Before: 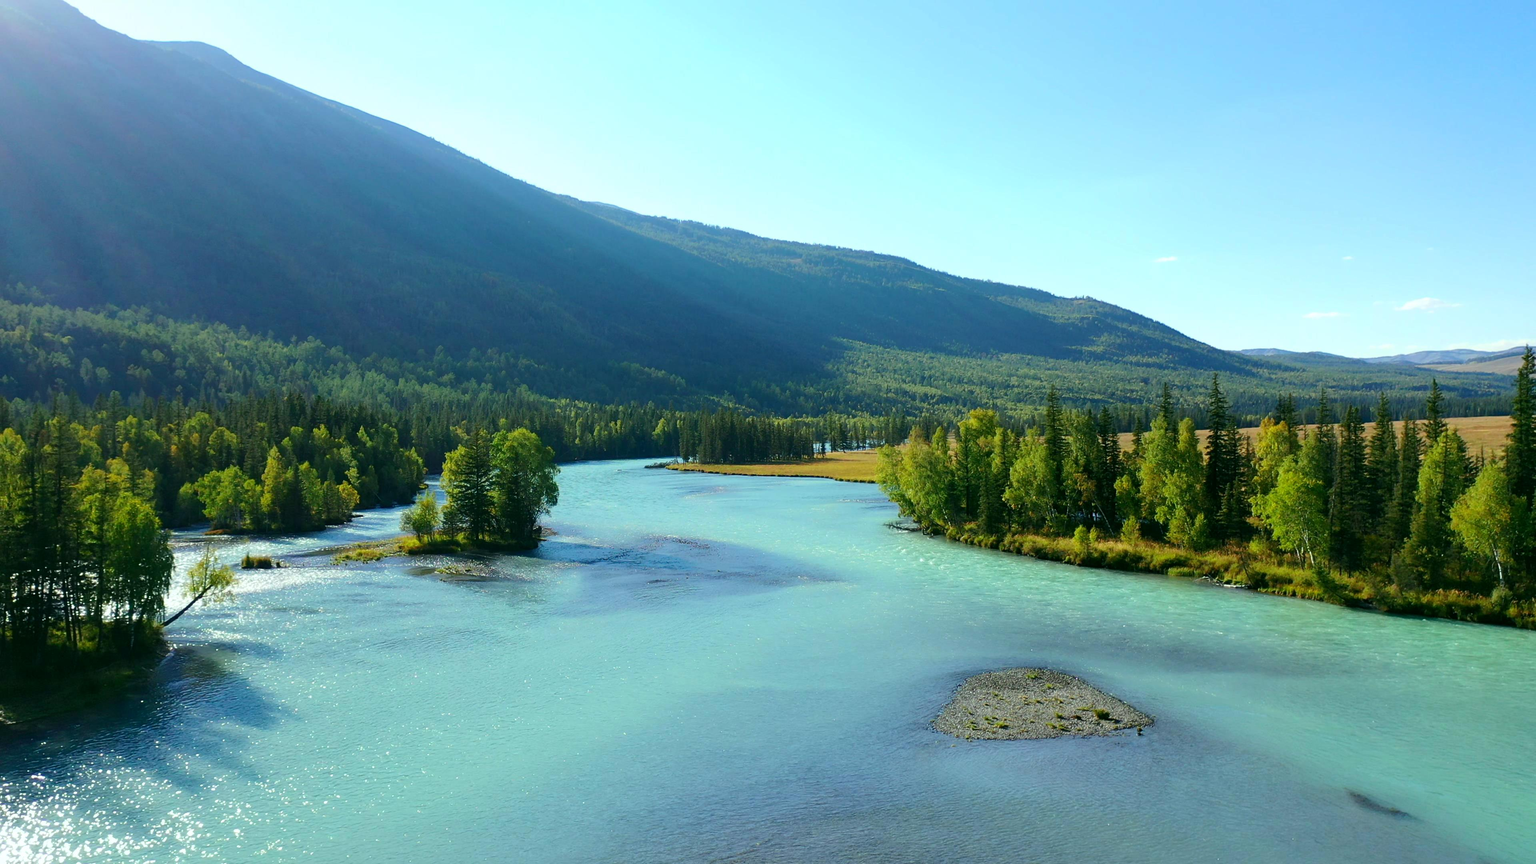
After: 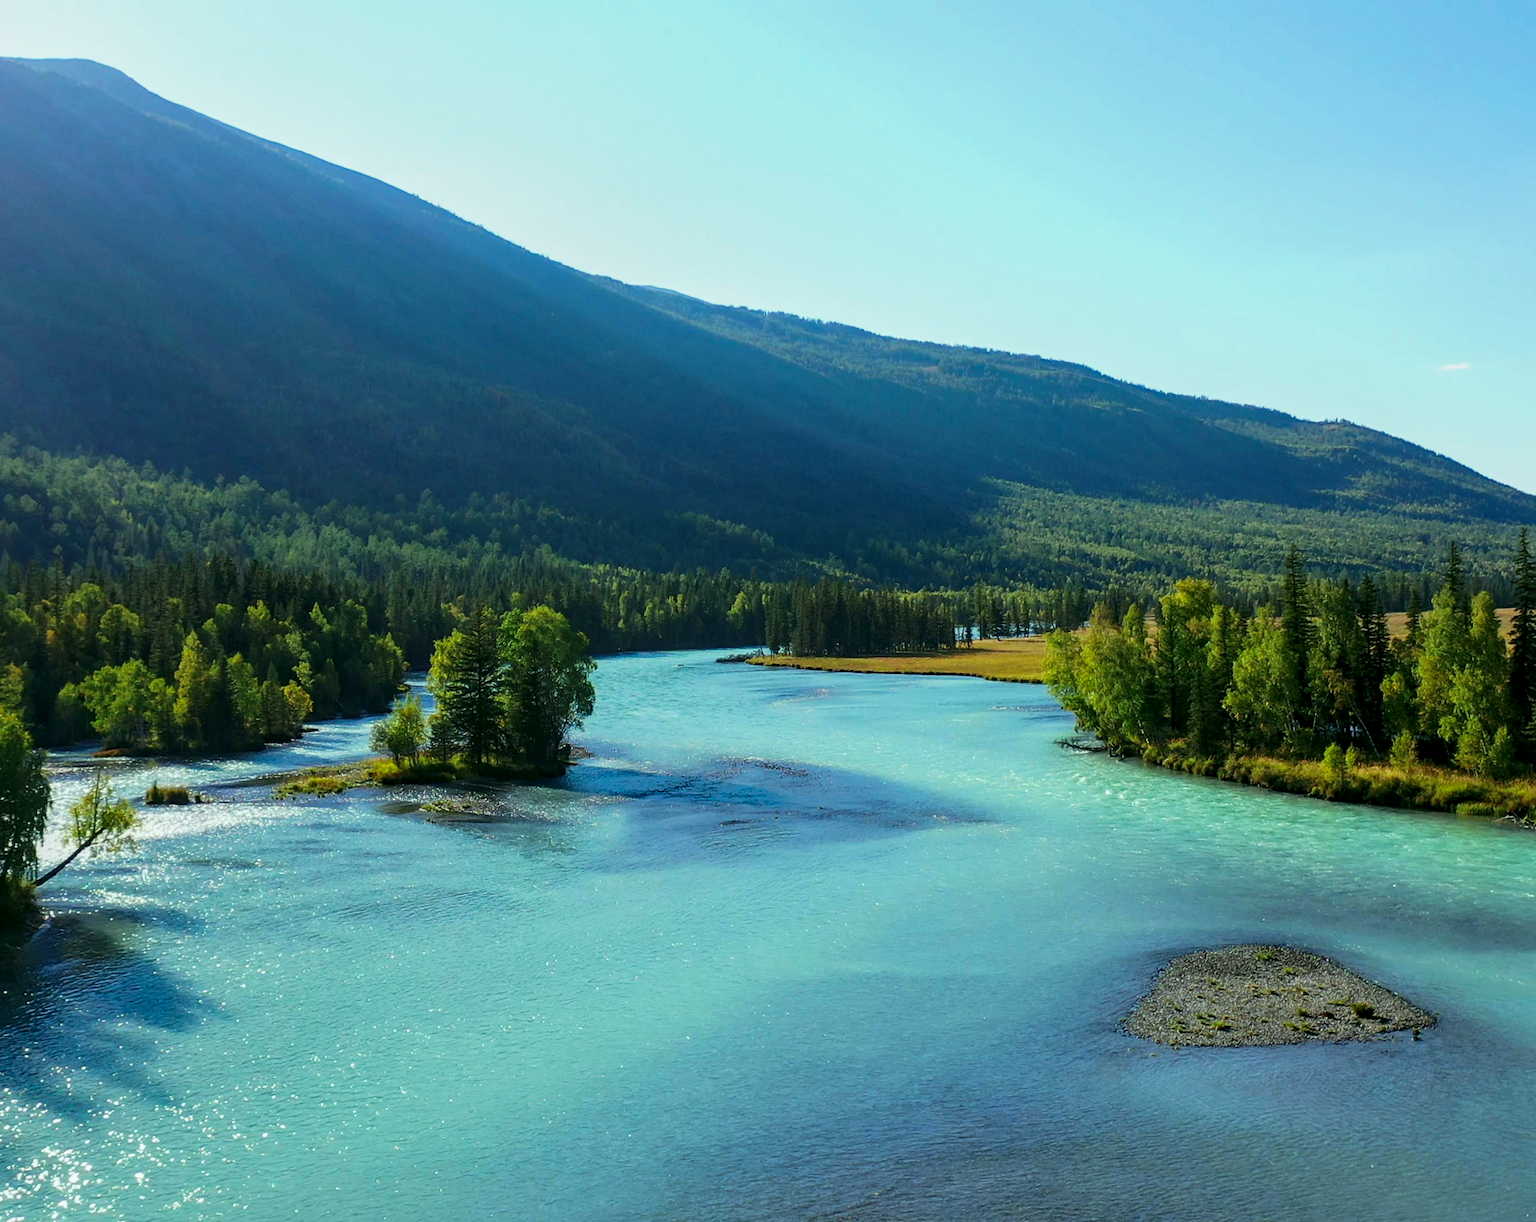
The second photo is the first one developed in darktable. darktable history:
exposure: black level correction 0.001, exposure -0.202 EV, compensate highlight preservation false
tone curve: curves: ch0 [(0, 0) (0.003, 0.002) (0.011, 0.009) (0.025, 0.022) (0.044, 0.041) (0.069, 0.059) (0.1, 0.082) (0.136, 0.106) (0.177, 0.138) (0.224, 0.179) (0.277, 0.226) (0.335, 0.28) (0.399, 0.342) (0.468, 0.413) (0.543, 0.493) (0.623, 0.591) (0.709, 0.699) (0.801, 0.804) (0.898, 0.899) (1, 1)], preserve colors none
local contrast: on, module defaults
crop and rotate: left 9.021%, right 20.253%
